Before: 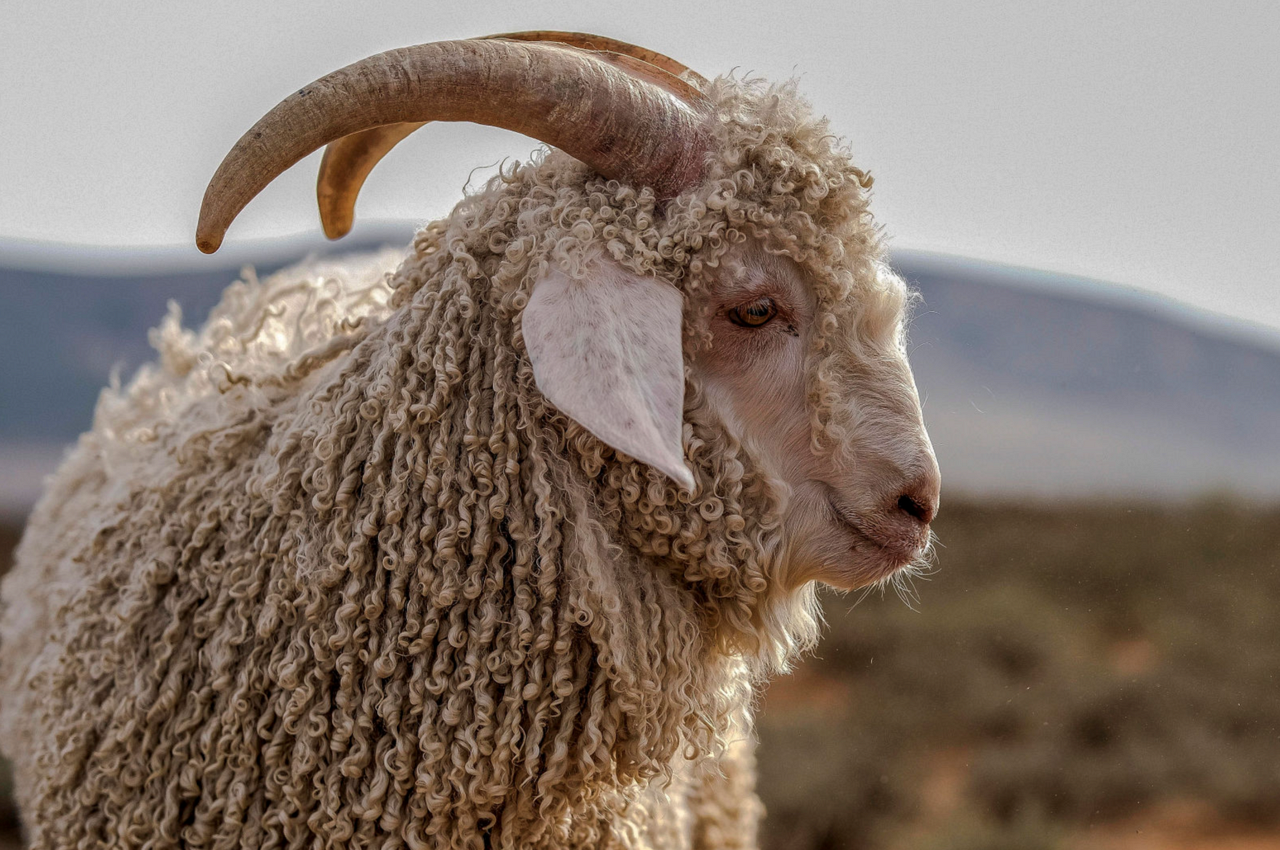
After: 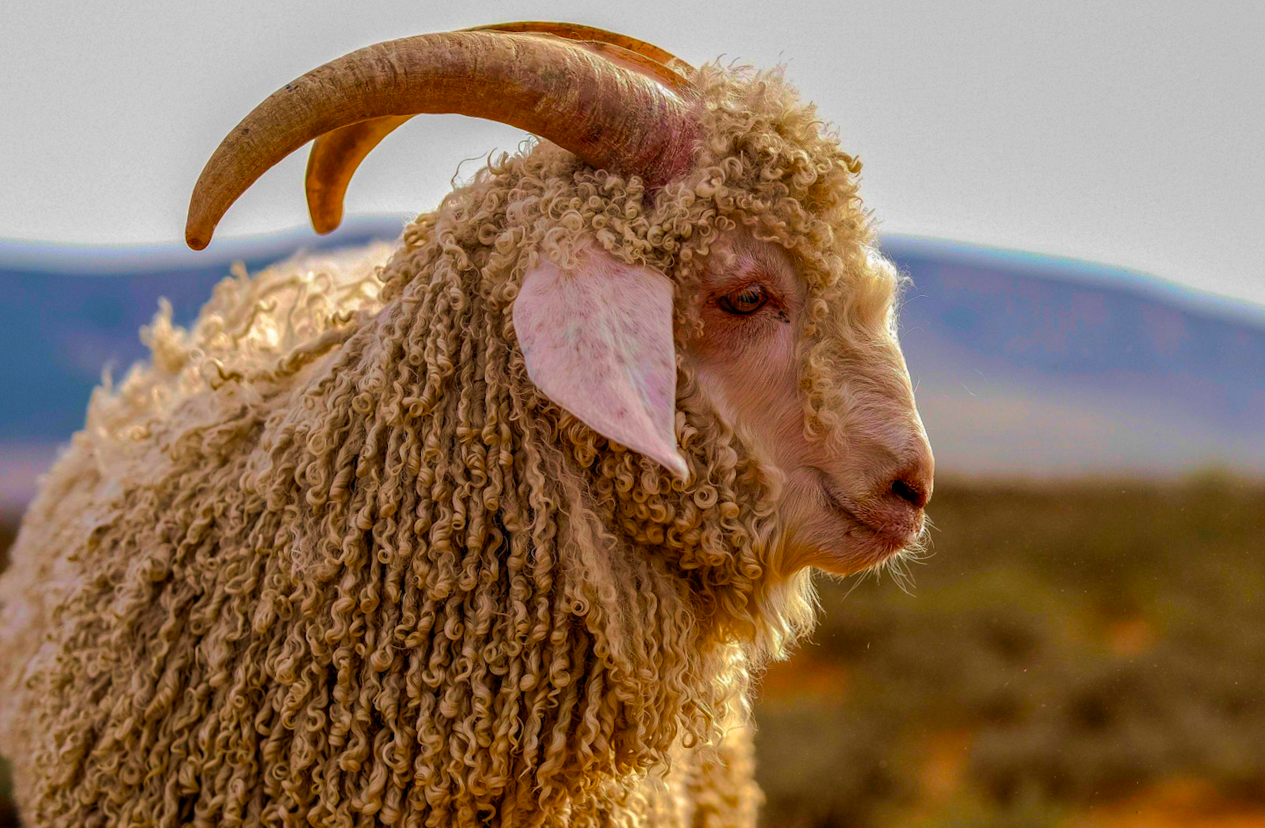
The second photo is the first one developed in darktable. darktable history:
rotate and perspective: rotation -1°, crop left 0.011, crop right 0.989, crop top 0.025, crop bottom 0.975
velvia: strength 45%
color balance rgb: linear chroma grading › global chroma 15%, perceptual saturation grading › global saturation 30%
color correction: saturation 1.34
